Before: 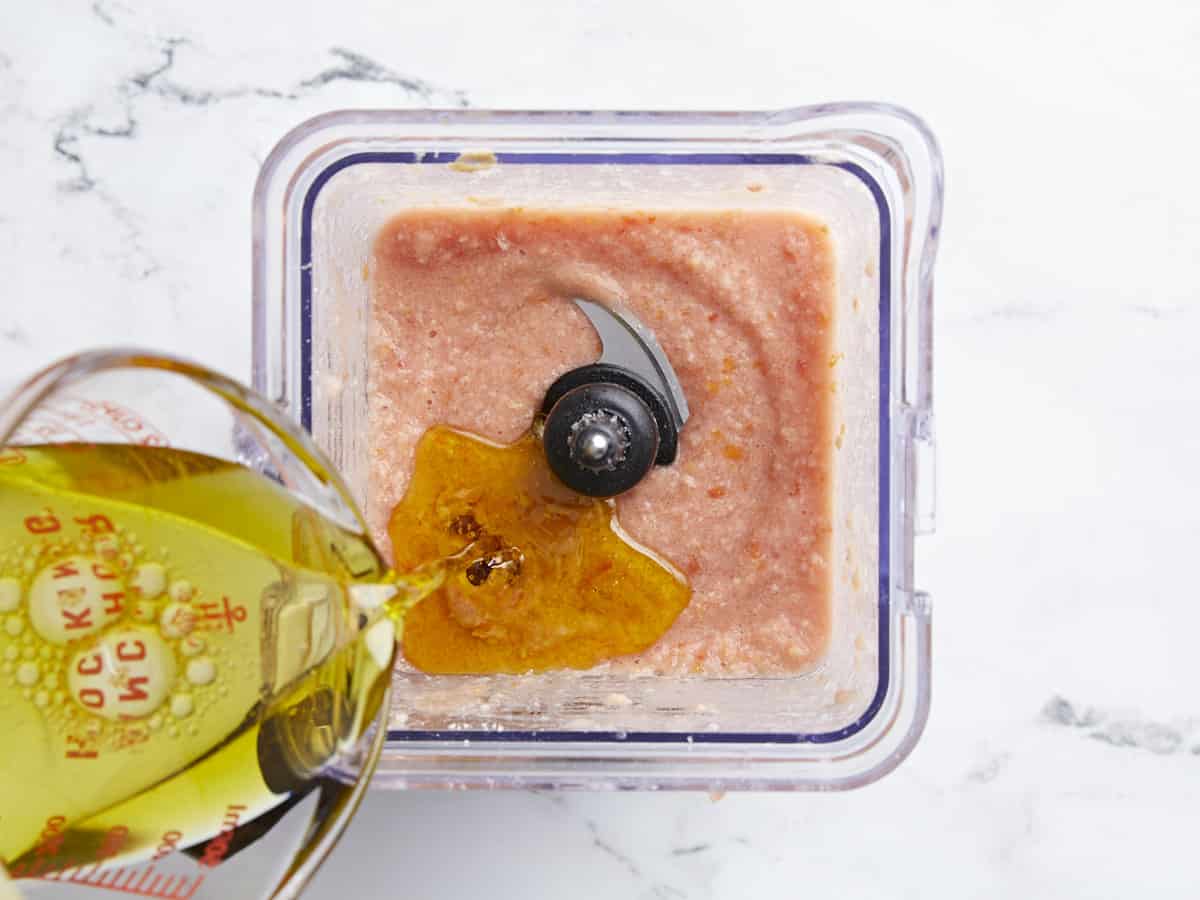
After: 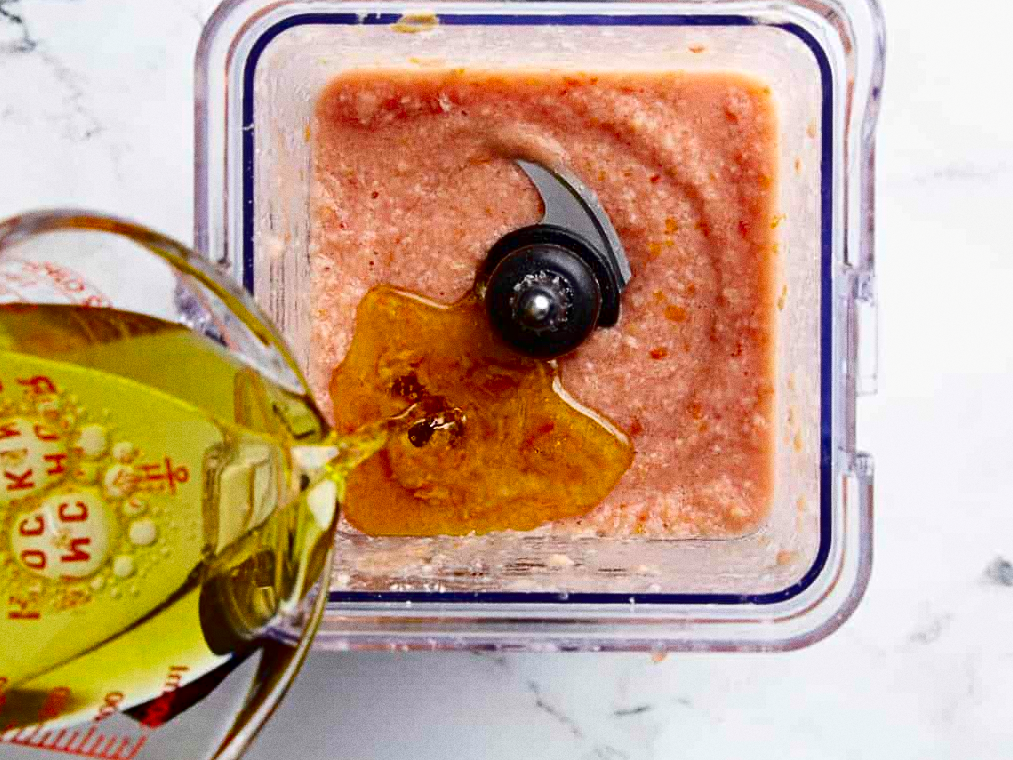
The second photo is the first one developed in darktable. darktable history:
grain: coarseness 0.09 ISO
crop and rotate: left 4.842%, top 15.51%, right 10.668%
haze removal: strength 0.29, distance 0.25, compatibility mode true, adaptive false
contrast brightness saturation: contrast 0.19, brightness -0.24, saturation 0.11
